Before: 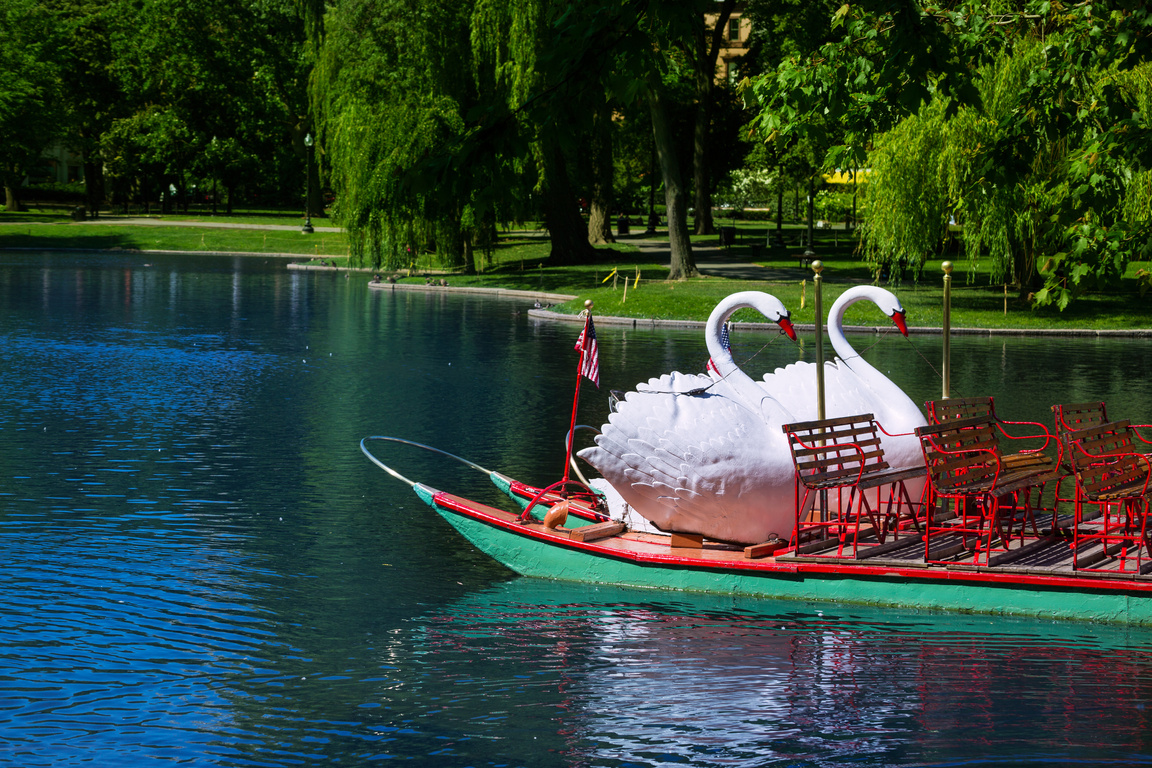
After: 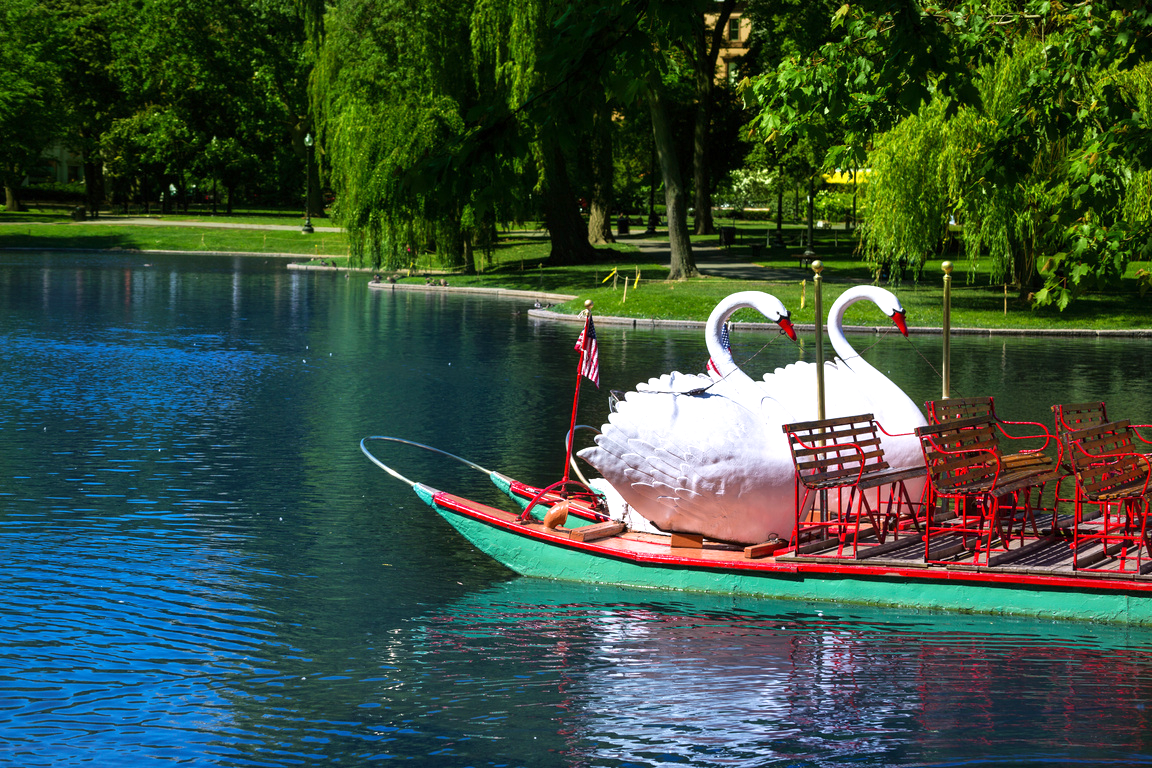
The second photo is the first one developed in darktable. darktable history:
exposure: exposure 0.49 EV, compensate highlight preservation false
